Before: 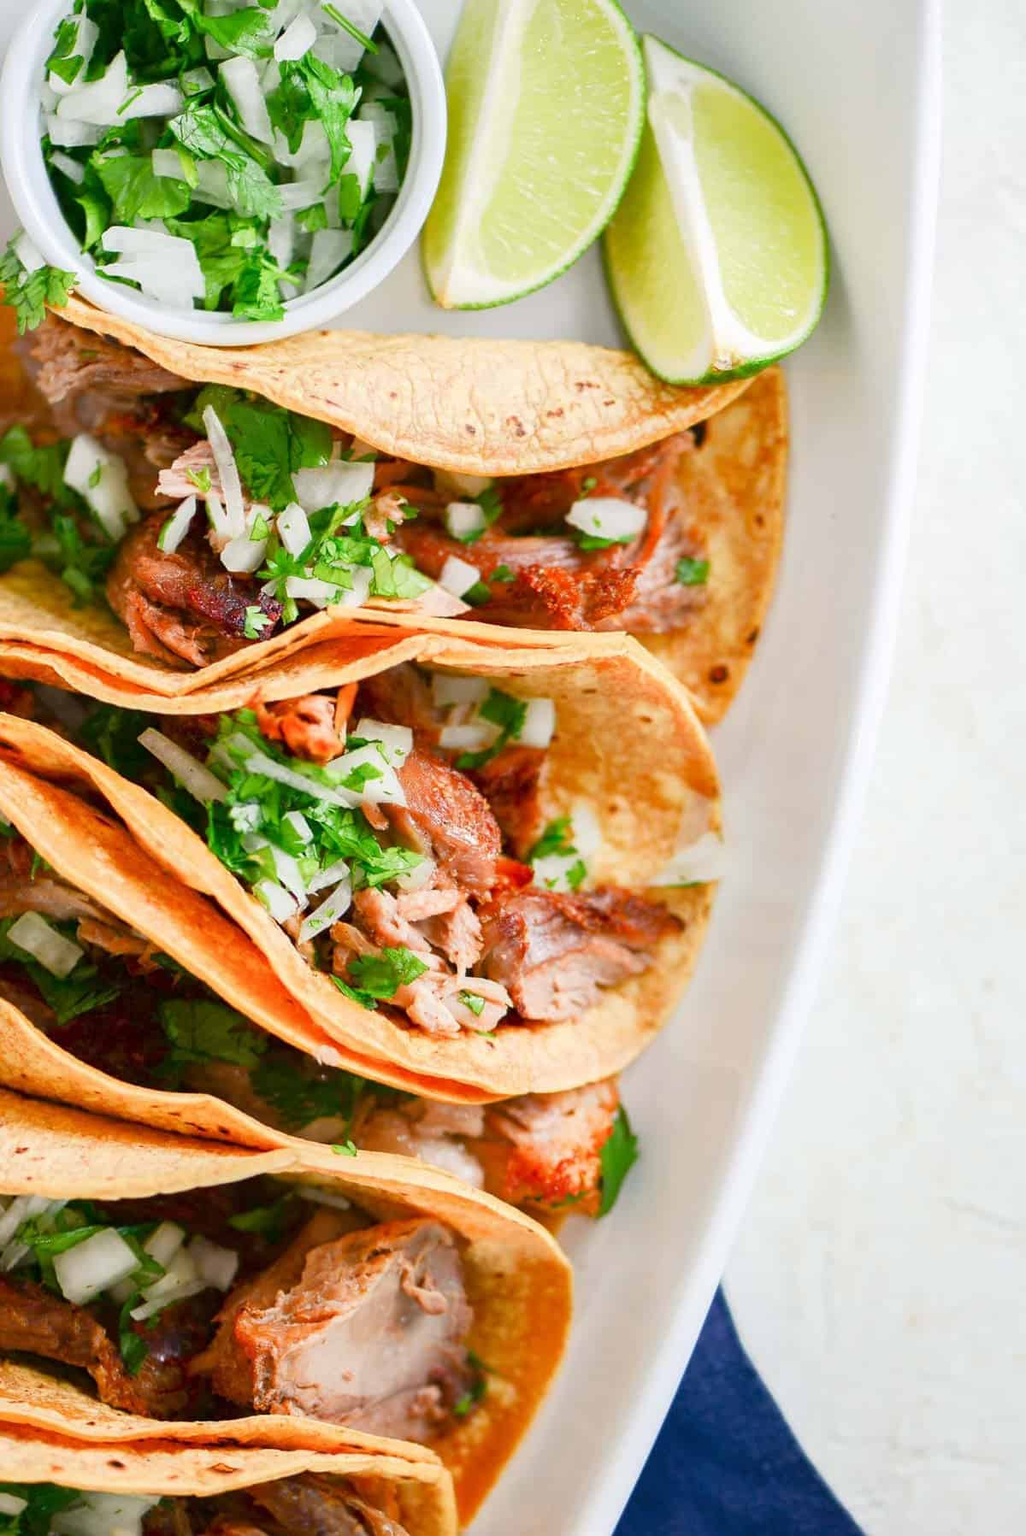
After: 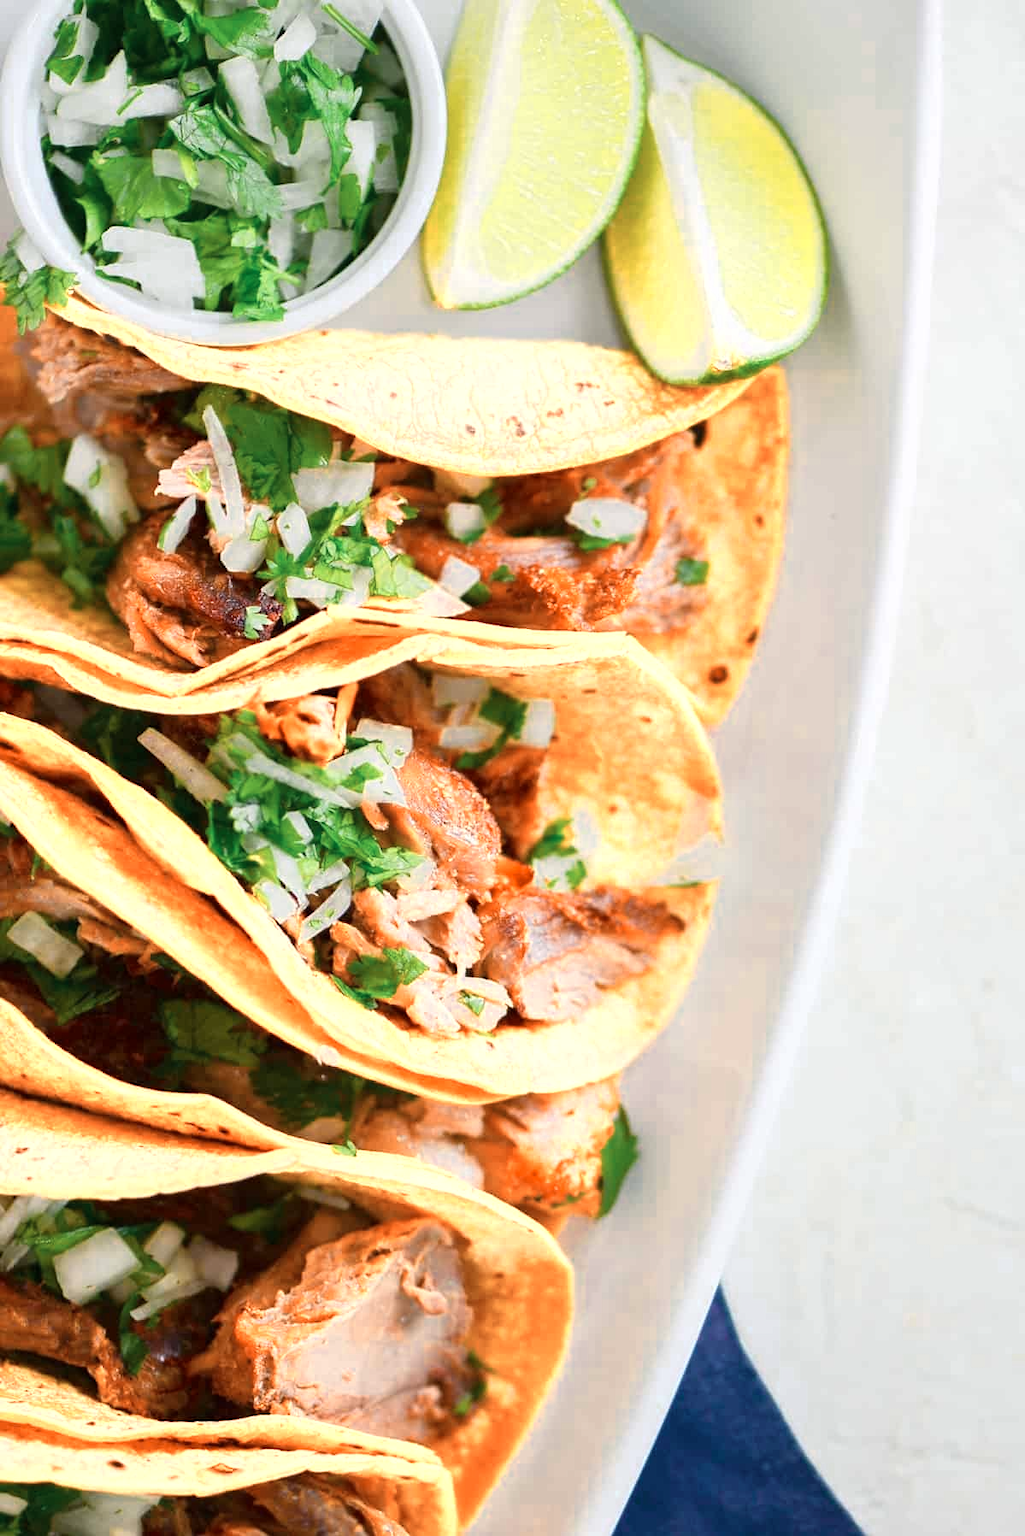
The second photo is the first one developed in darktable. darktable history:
color zones: curves: ch0 [(0.018, 0.548) (0.197, 0.654) (0.425, 0.447) (0.605, 0.658) (0.732, 0.579)]; ch1 [(0.105, 0.531) (0.224, 0.531) (0.386, 0.39) (0.618, 0.456) (0.732, 0.456) (0.956, 0.421)]; ch2 [(0.039, 0.583) (0.215, 0.465) (0.399, 0.544) (0.465, 0.548) (0.614, 0.447) (0.724, 0.43) (0.882, 0.623) (0.956, 0.632)]
base curve: preserve colors none
